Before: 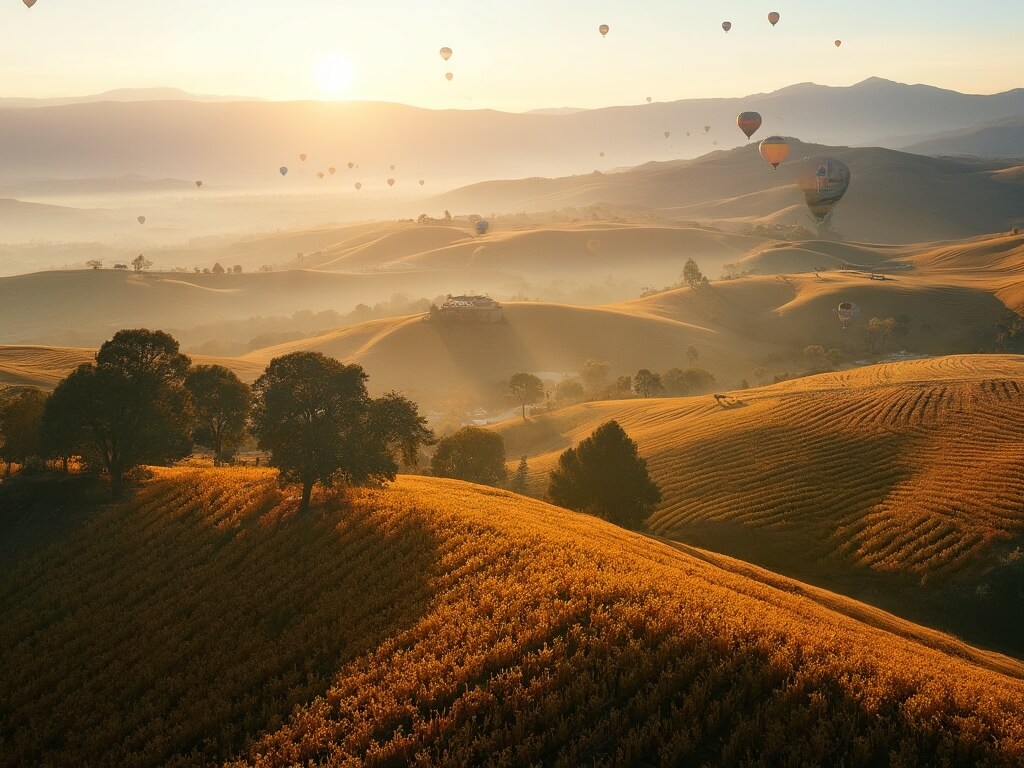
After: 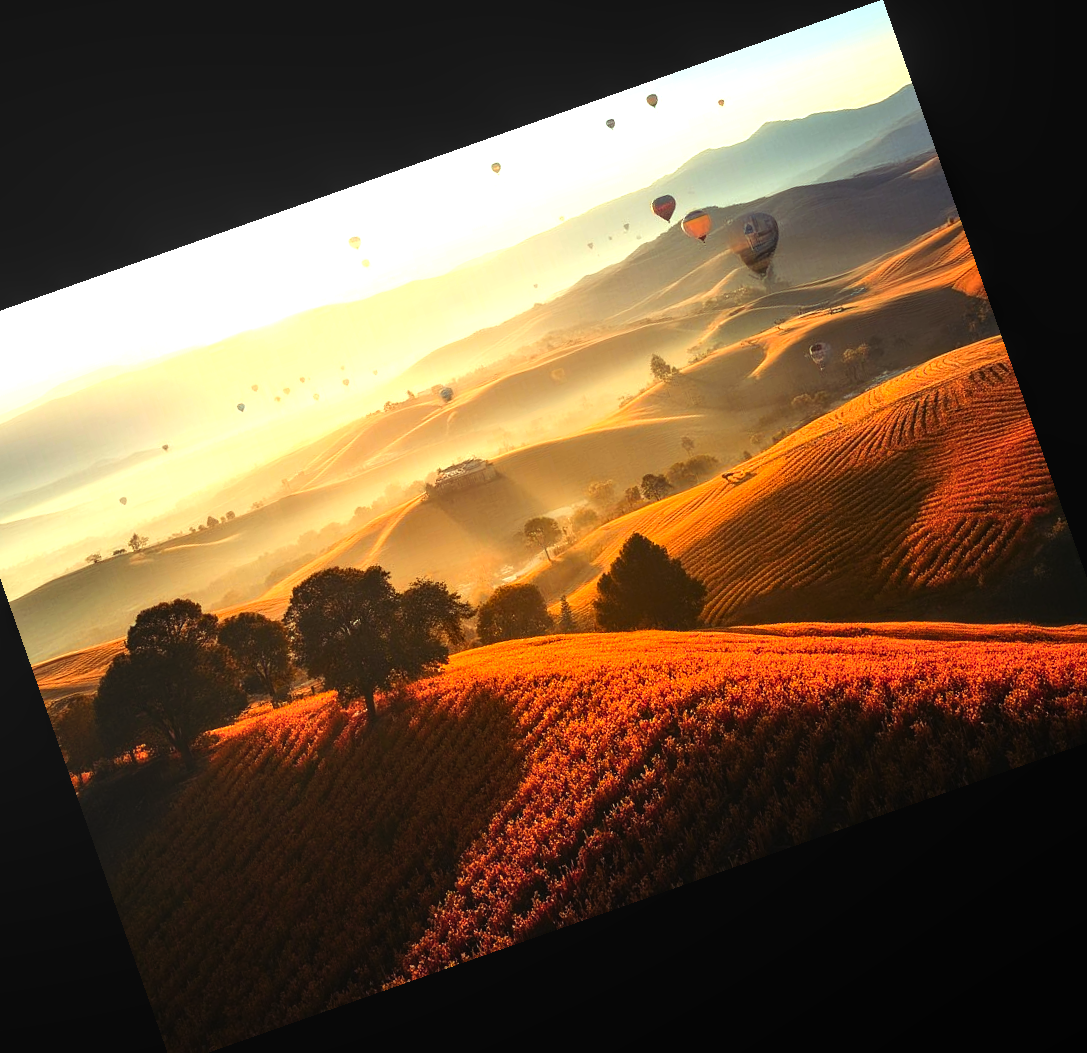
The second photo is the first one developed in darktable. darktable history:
local contrast: detail 110%
color balance rgb: shadows lift › luminance 0.49%, shadows lift › chroma 6.83%, shadows lift › hue 300.29°, power › hue 208.98°, highlights gain › luminance 20.24%, highlights gain › chroma 2.73%, highlights gain › hue 173.85°, perceptual saturation grading › global saturation 18.05%
color zones: curves: ch1 [(0.235, 0.558) (0.75, 0.5)]; ch2 [(0.25, 0.462) (0.749, 0.457)], mix 40.67%
crop and rotate: angle 19.43°, left 6.812%, right 4.125%, bottom 1.087%
tone equalizer: -8 EV -1.08 EV, -7 EV -1.01 EV, -6 EV -0.867 EV, -5 EV -0.578 EV, -3 EV 0.578 EV, -2 EV 0.867 EV, -1 EV 1.01 EV, +0 EV 1.08 EV, edges refinement/feathering 500, mask exposure compensation -1.57 EV, preserve details no
